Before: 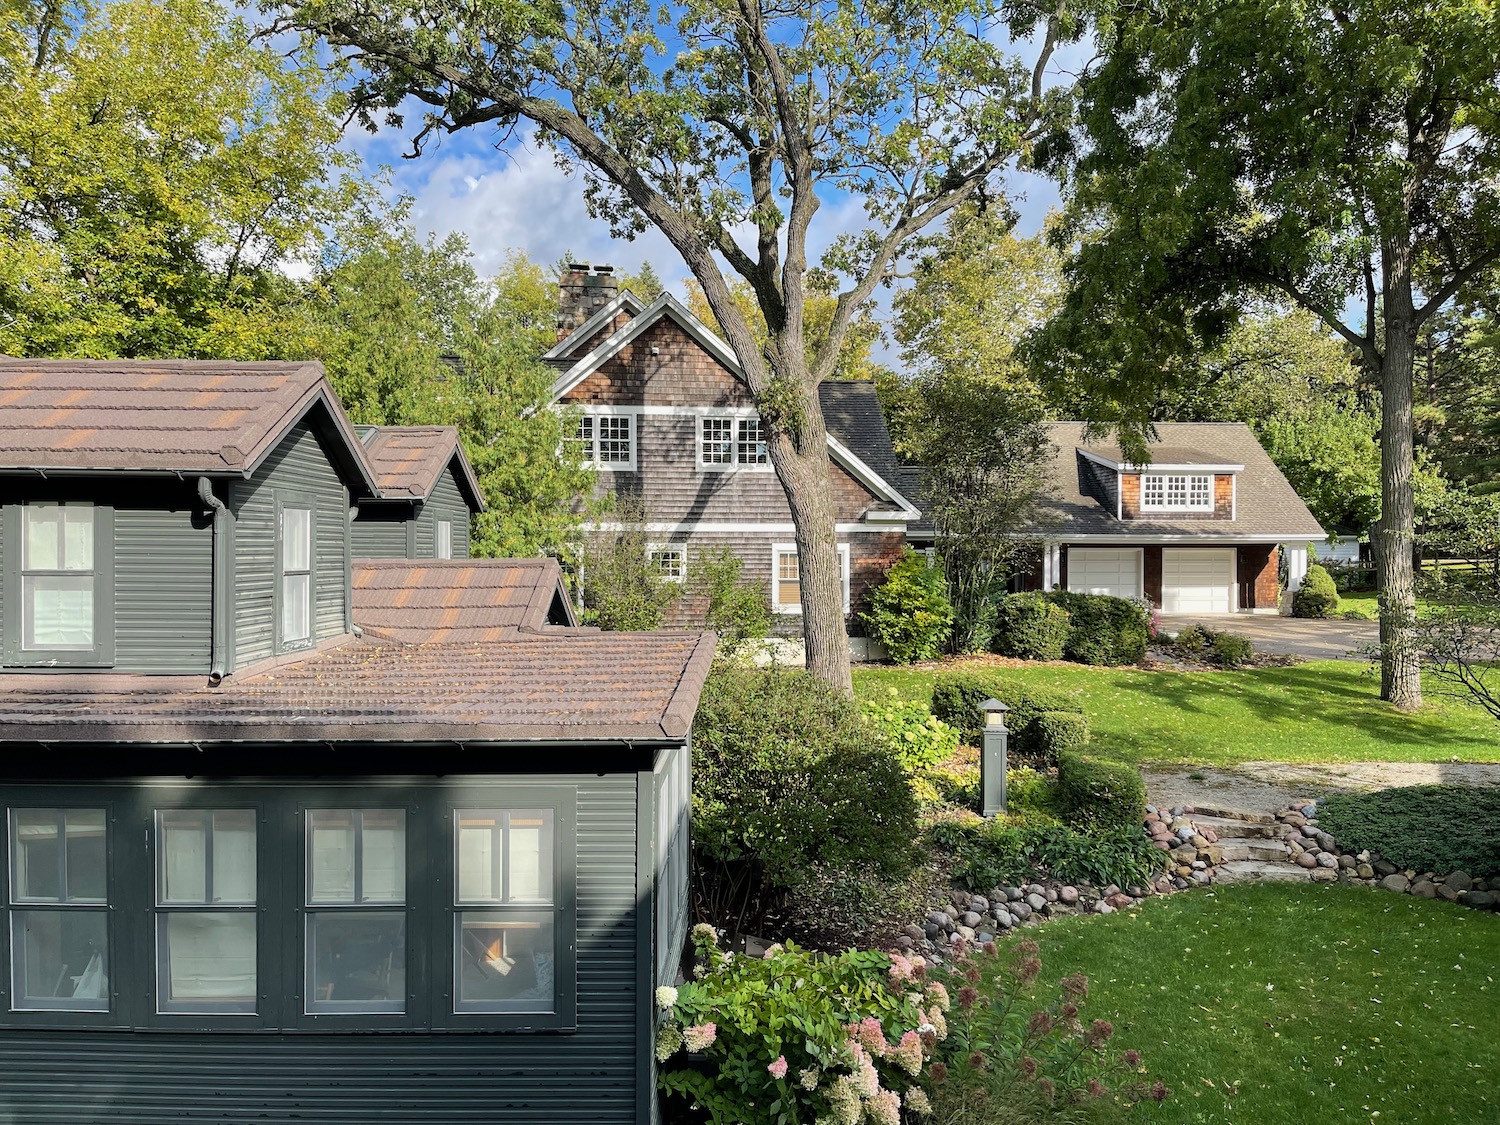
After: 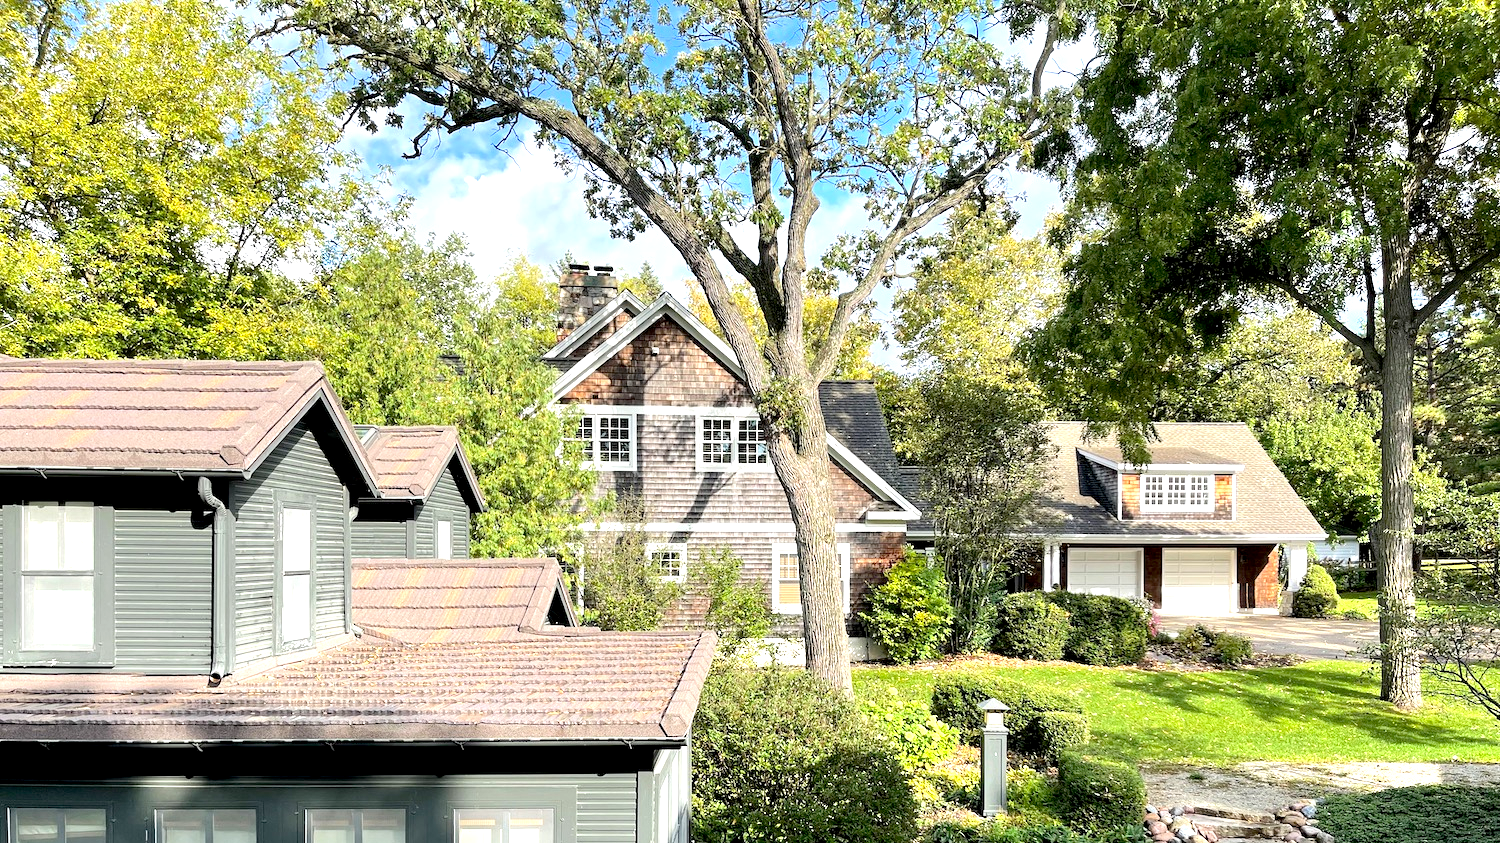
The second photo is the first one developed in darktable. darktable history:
crop: bottom 24.994%
exposure: black level correction 0.001, exposure 1 EV, compensate highlight preservation false
